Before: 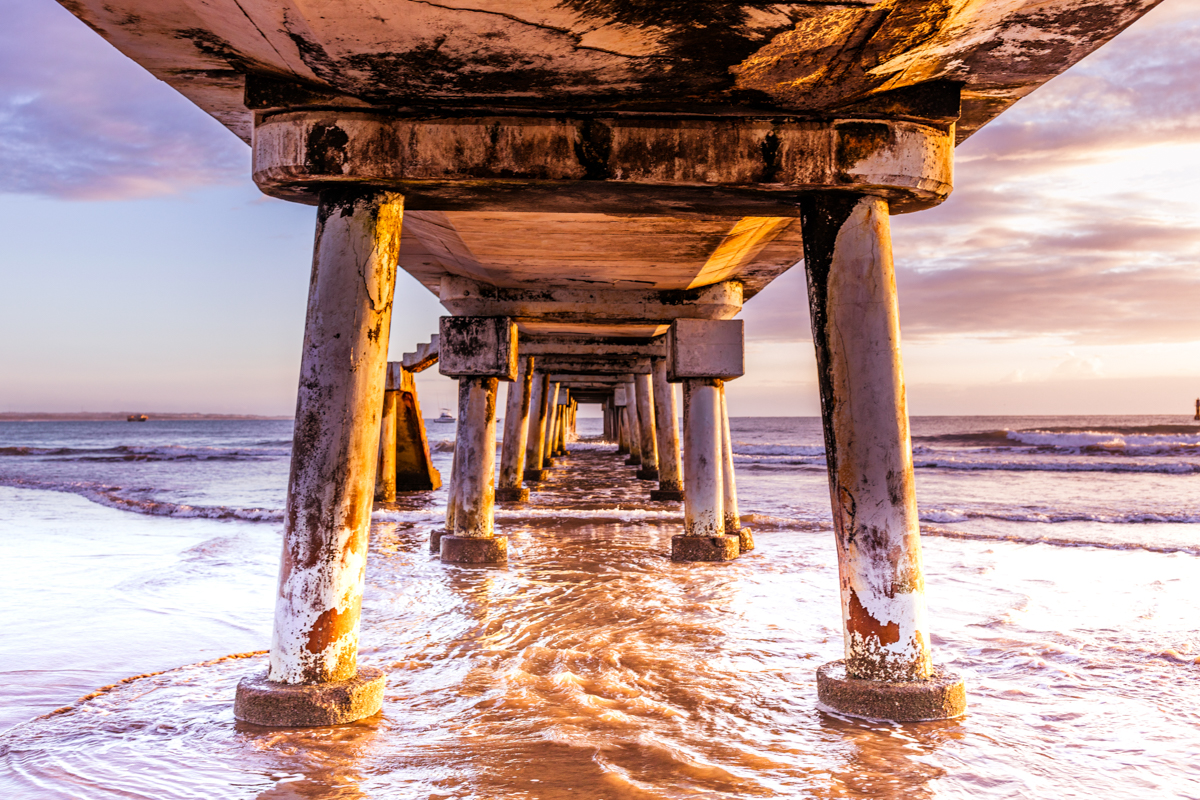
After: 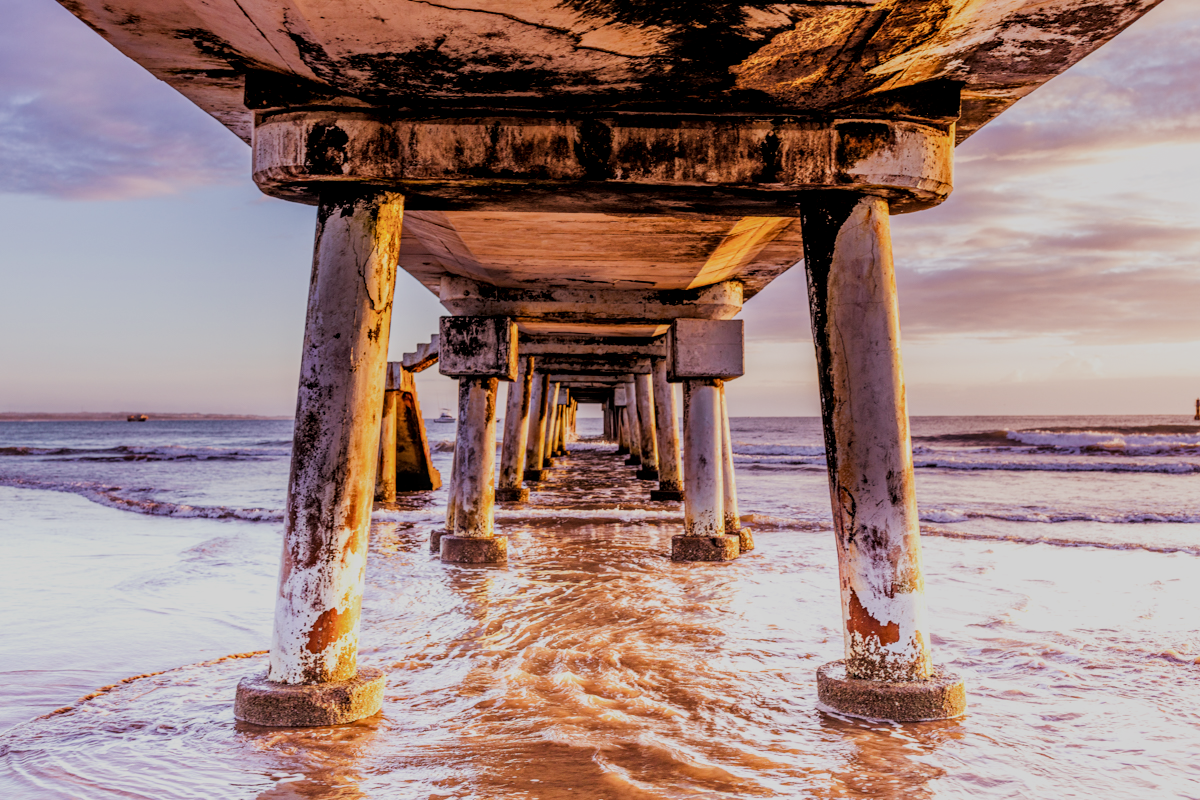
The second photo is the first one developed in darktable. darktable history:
local contrast: on, module defaults
filmic rgb: black relative exposure -7.4 EV, white relative exposure 5.07 EV, hardness 3.21
